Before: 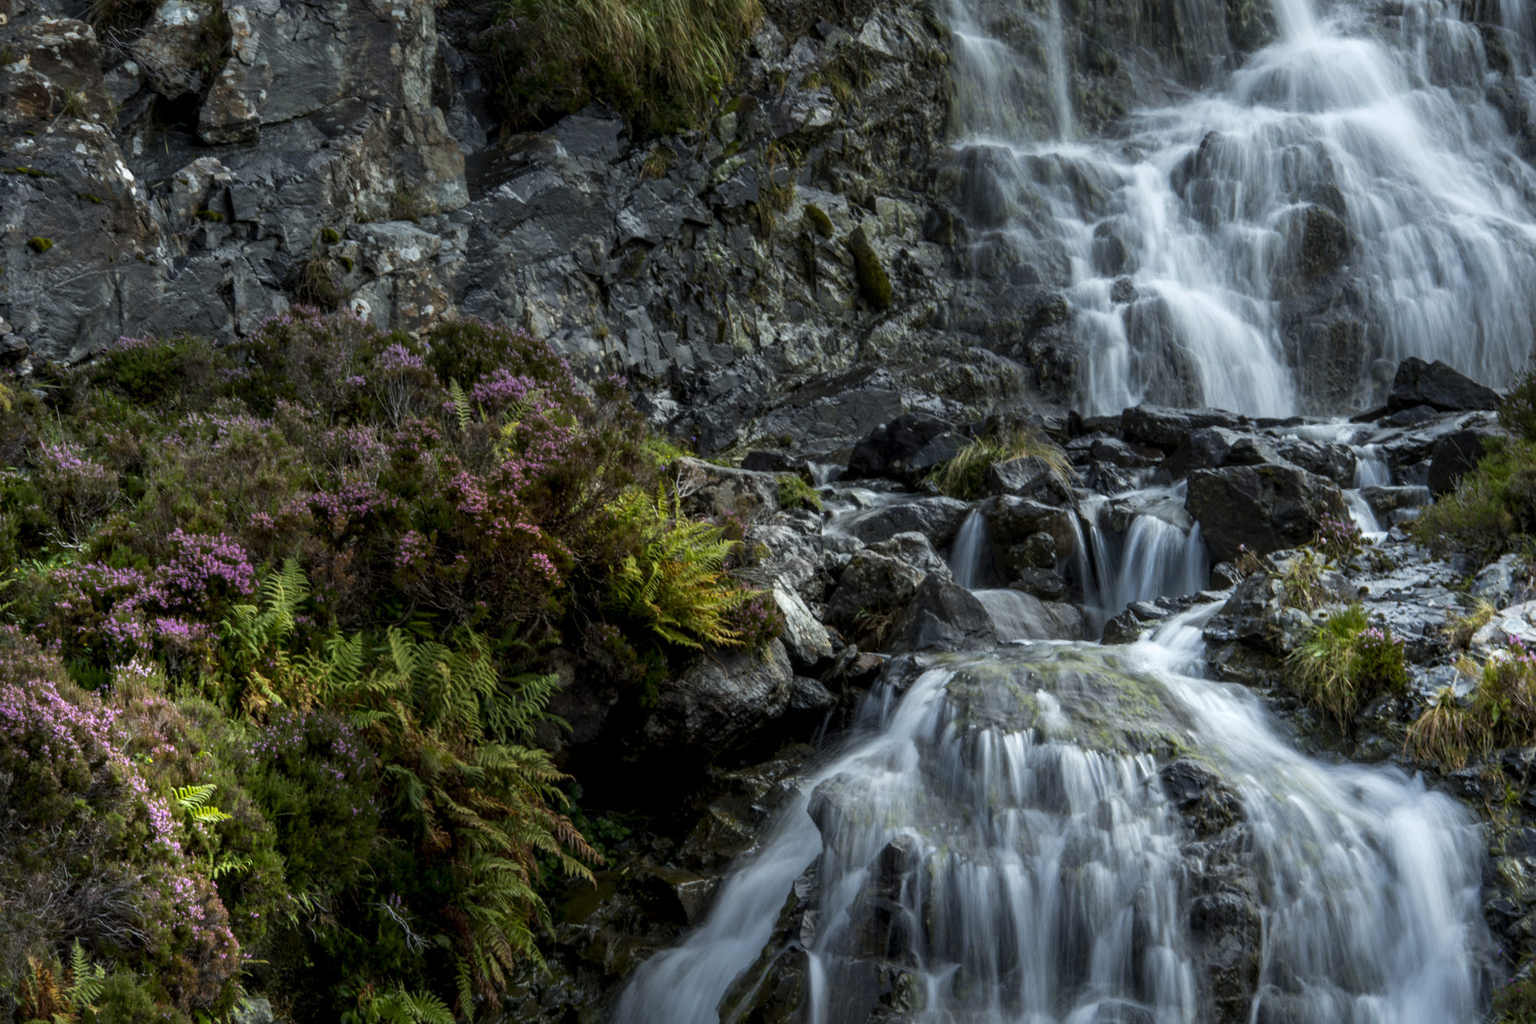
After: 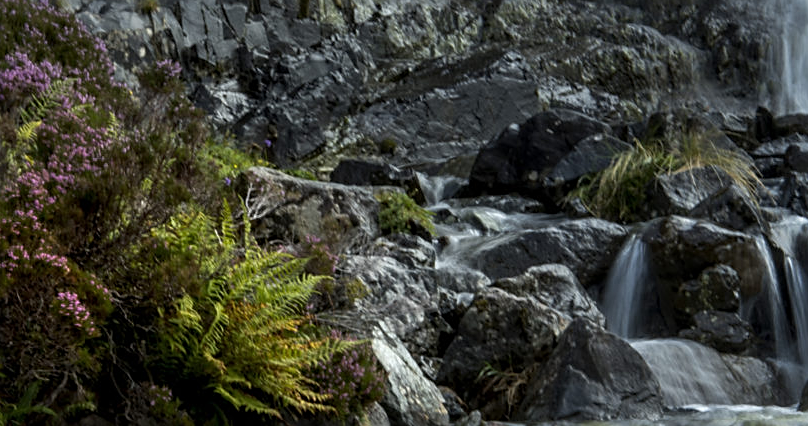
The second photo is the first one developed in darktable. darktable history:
sharpen: on, module defaults
rotate and perspective: crop left 0, crop top 0
crop: left 31.751%, top 32.172%, right 27.8%, bottom 35.83%
